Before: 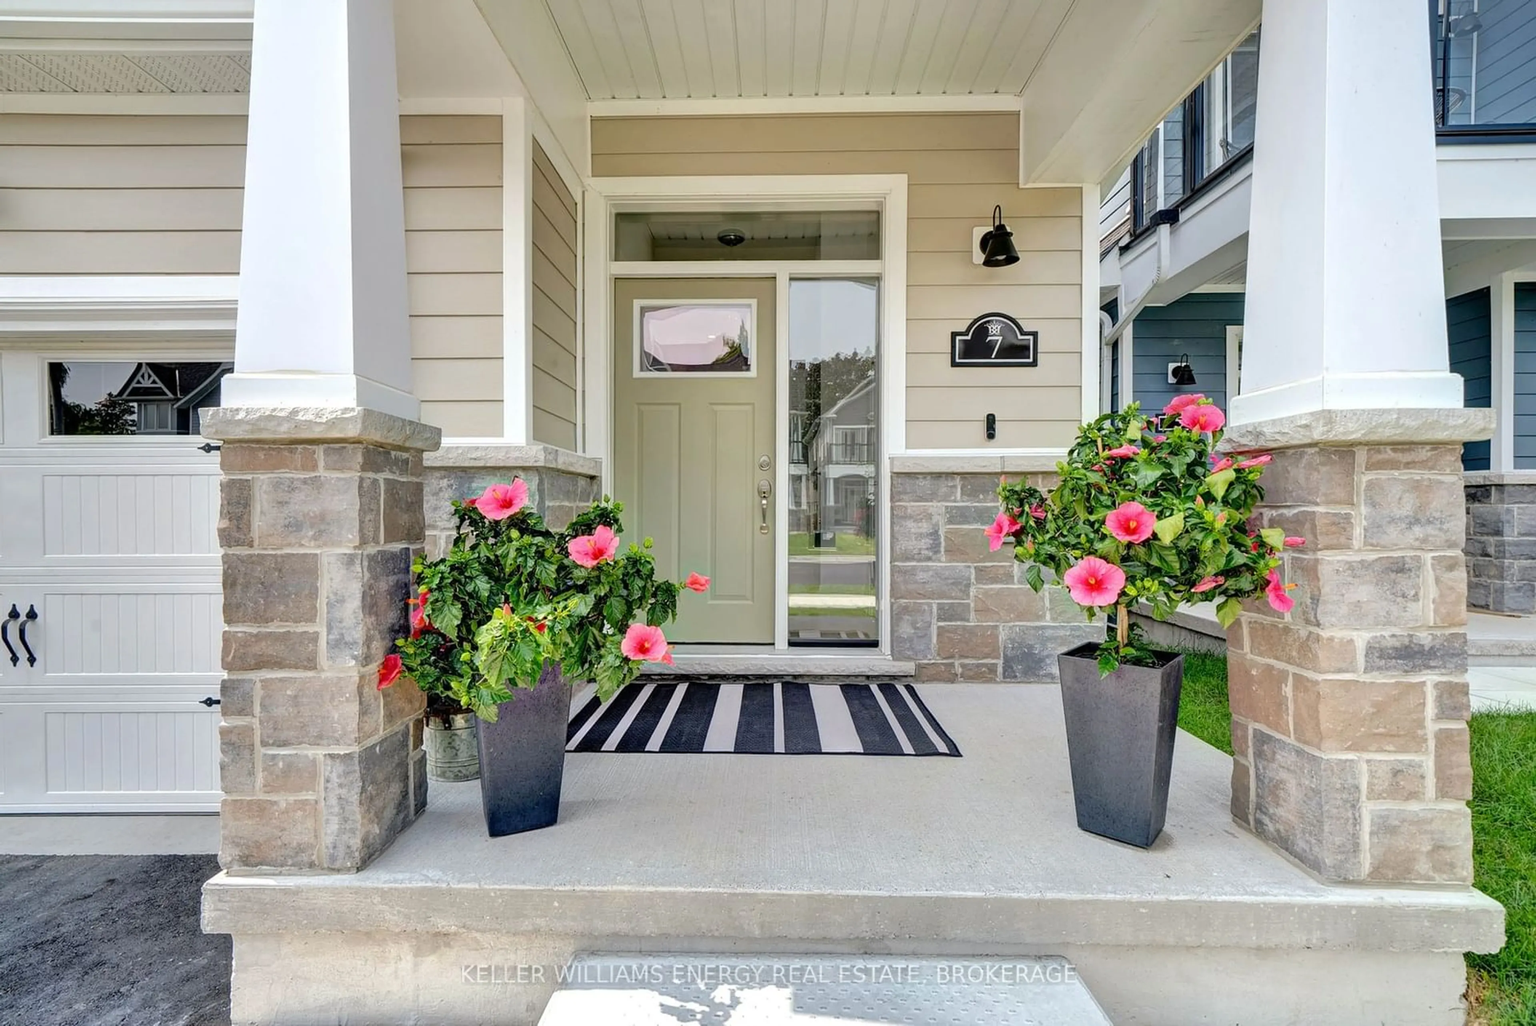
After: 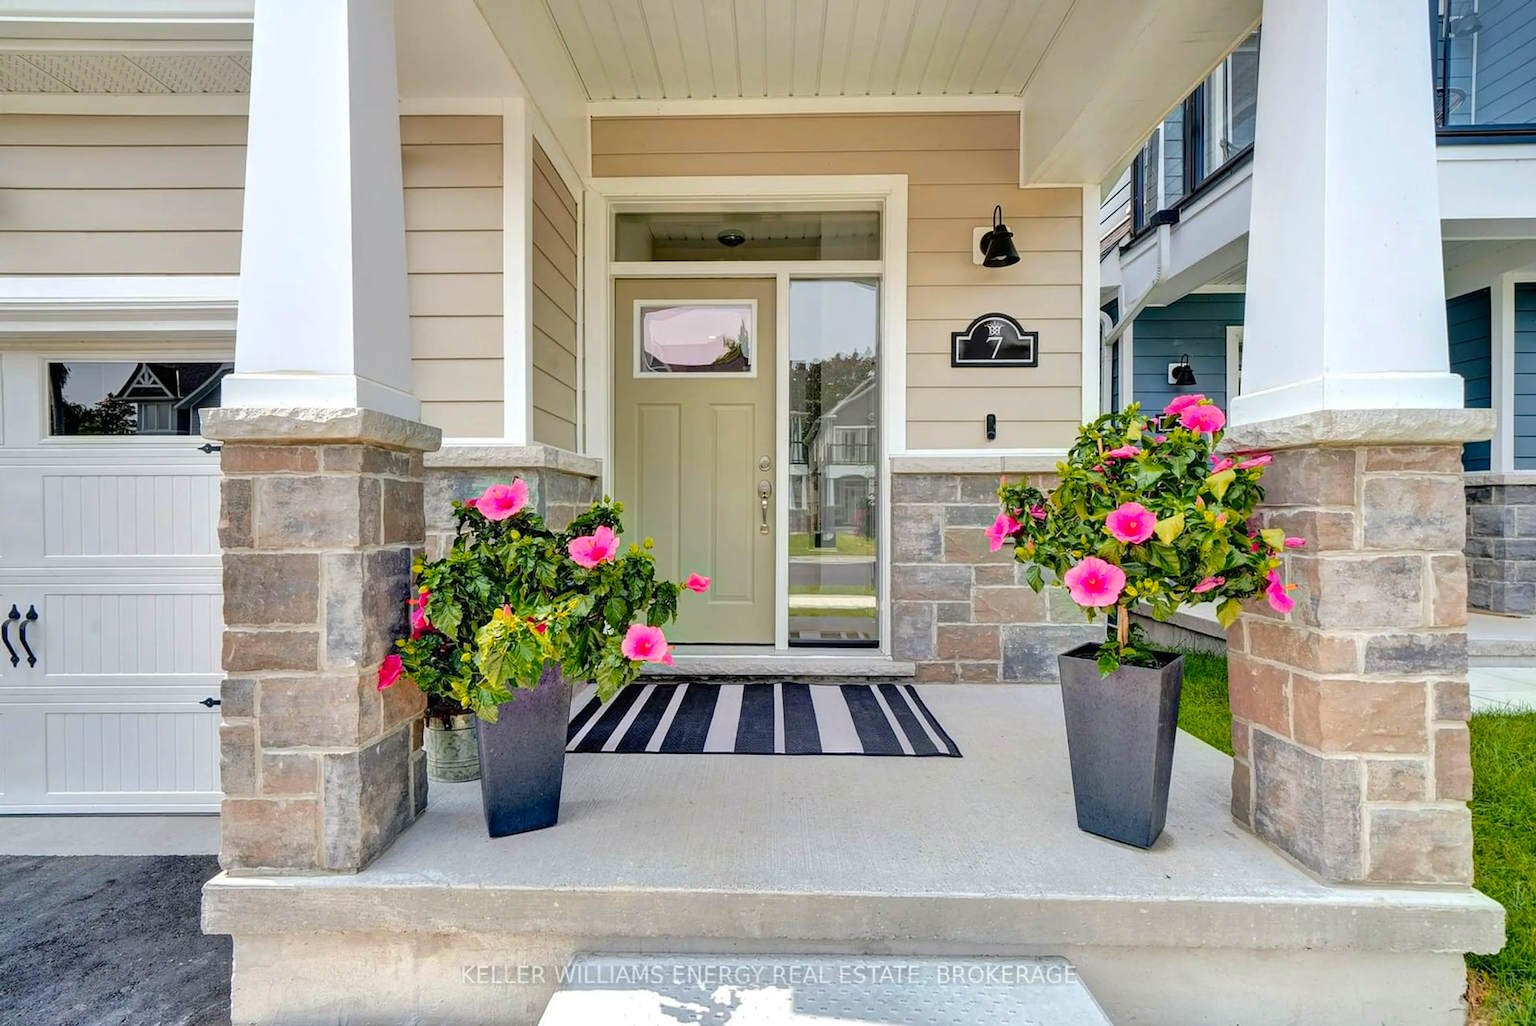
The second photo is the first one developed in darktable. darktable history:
color zones: curves: ch1 [(0.24, 0.634) (0.75, 0.5)]; ch2 [(0.253, 0.437) (0.745, 0.491)]
